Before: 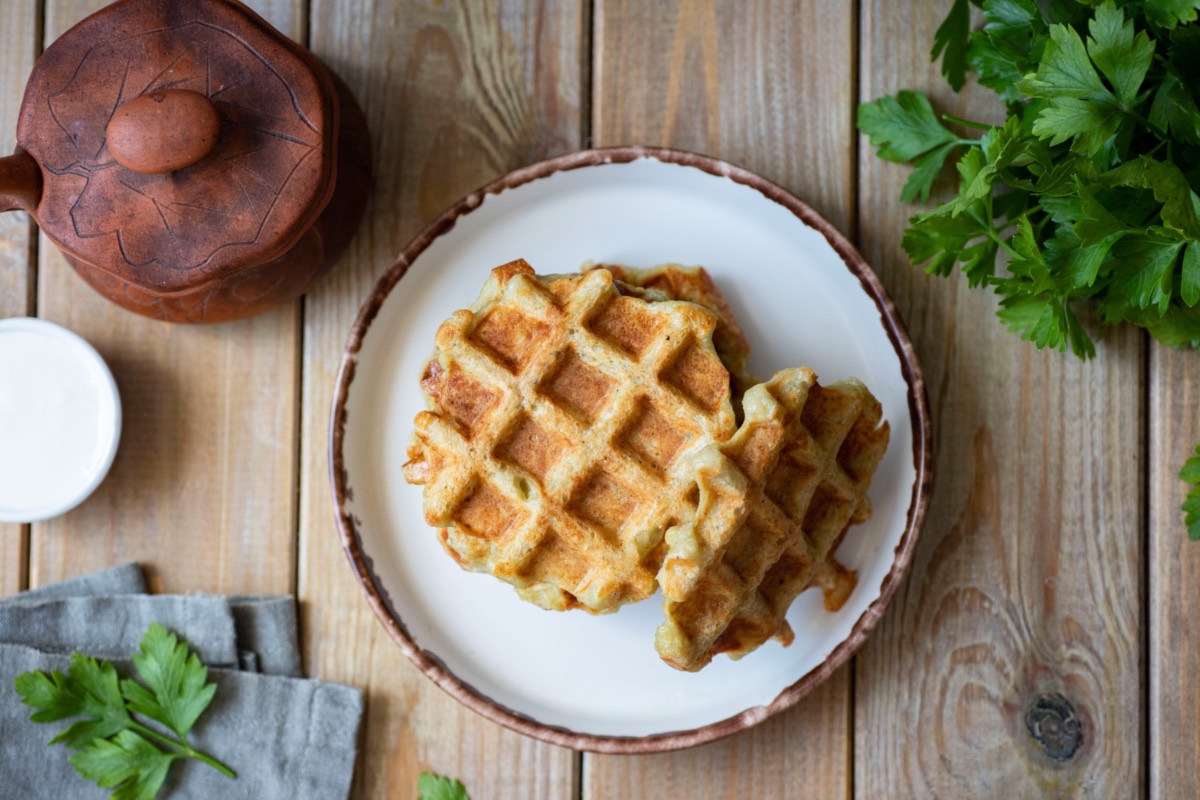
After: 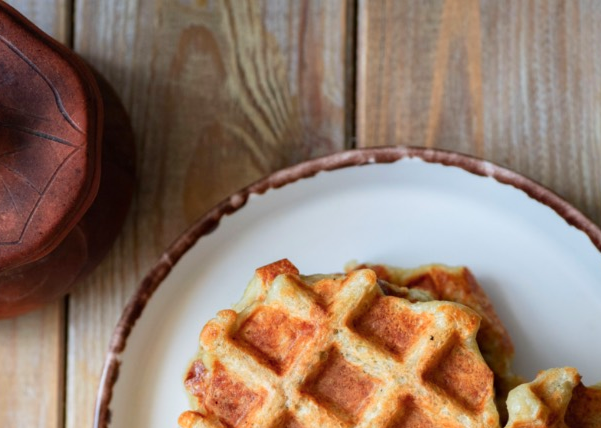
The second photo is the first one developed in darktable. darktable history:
color zones: curves: ch1 [(0.239, 0.552) (0.75, 0.5)]; ch2 [(0.25, 0.462) (0.749, 0.457)]
crop: left 19.679%, right 30.234%, bottom 46.488%
